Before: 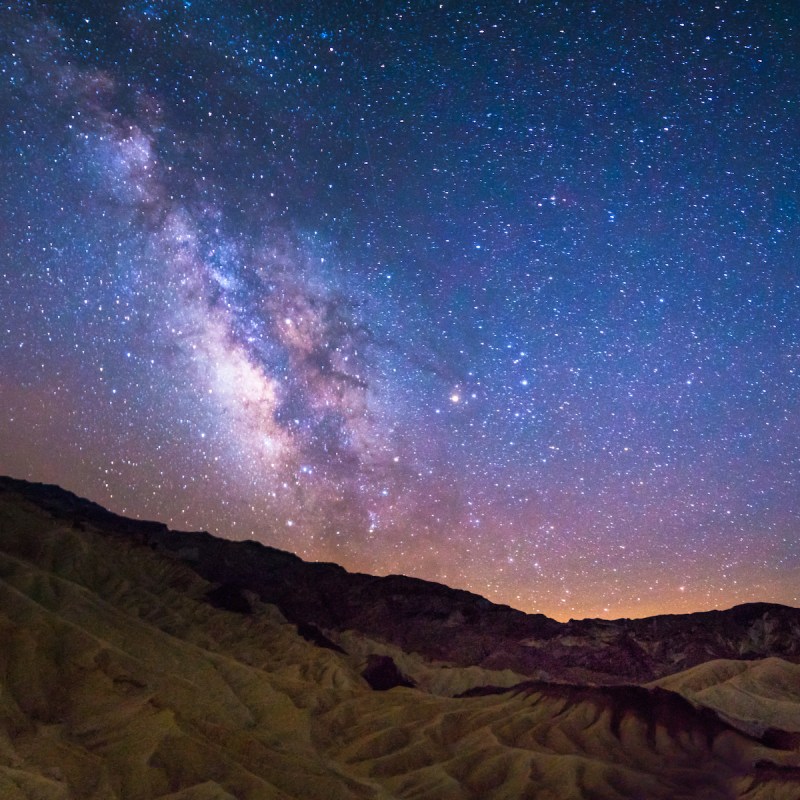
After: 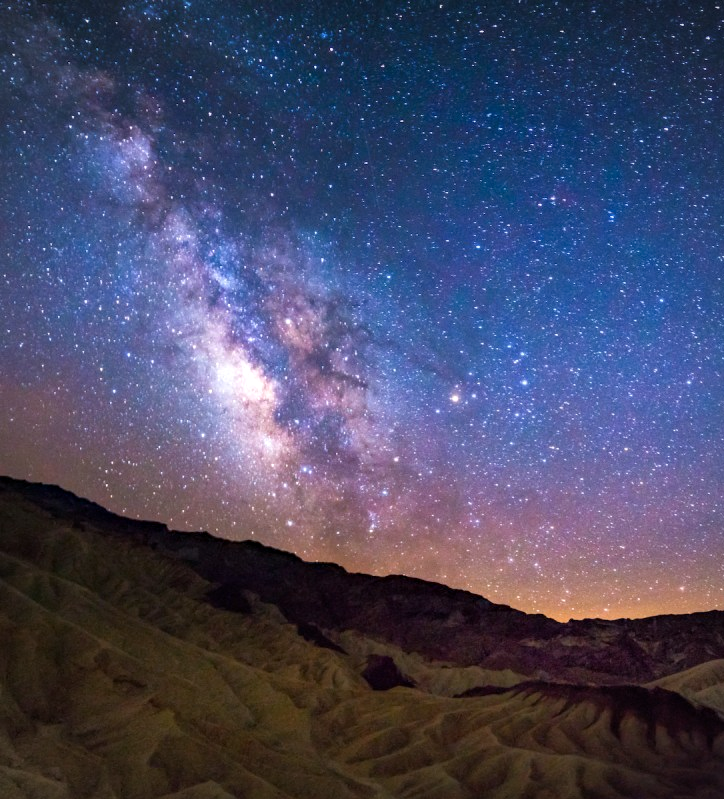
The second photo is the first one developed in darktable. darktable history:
haze removal: compatibility mode true, adaptive false
crop: right 9.475%, bottom 0.045%
vignetting: brightness -0.189, saturation -0.302
